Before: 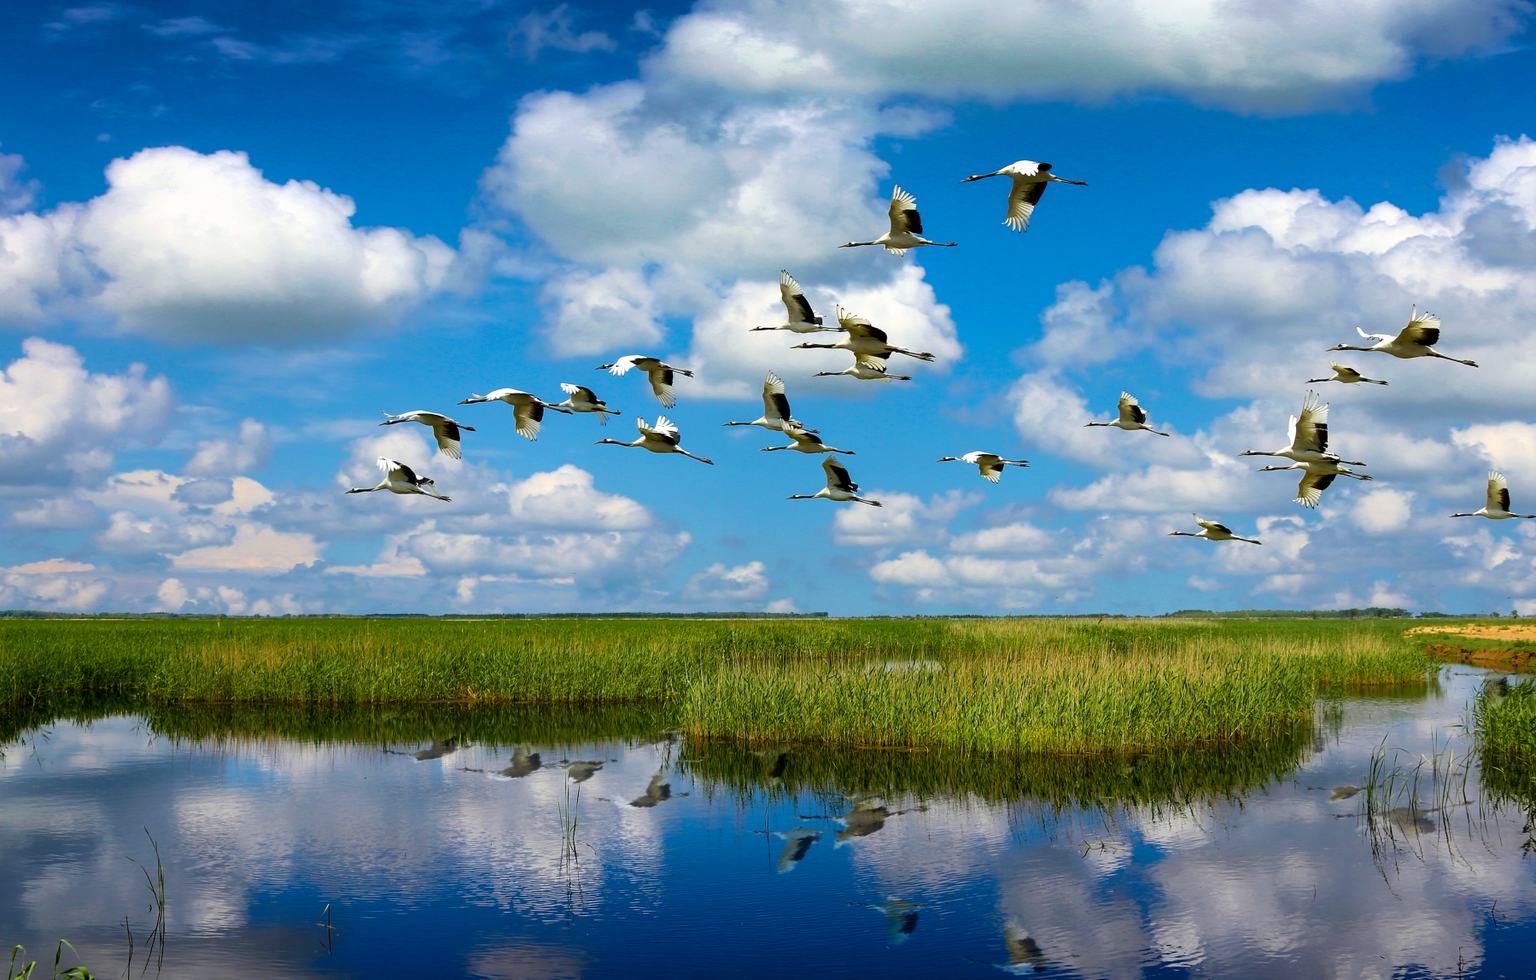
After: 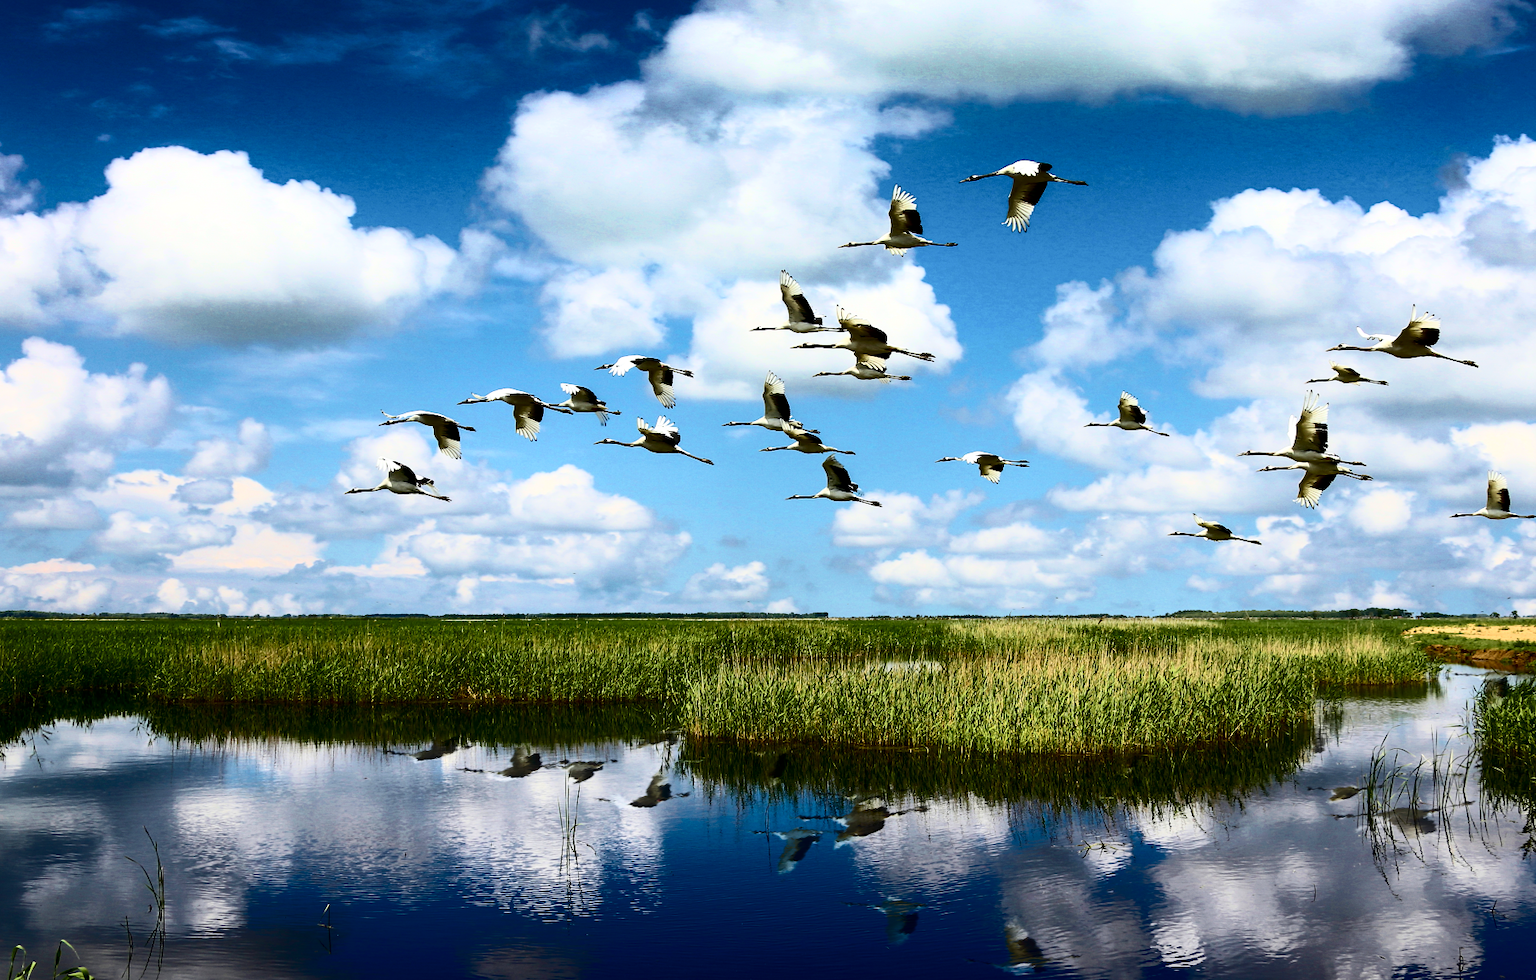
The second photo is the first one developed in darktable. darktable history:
contrast brightness saturation: contrast 0.494, saturation -0.085
